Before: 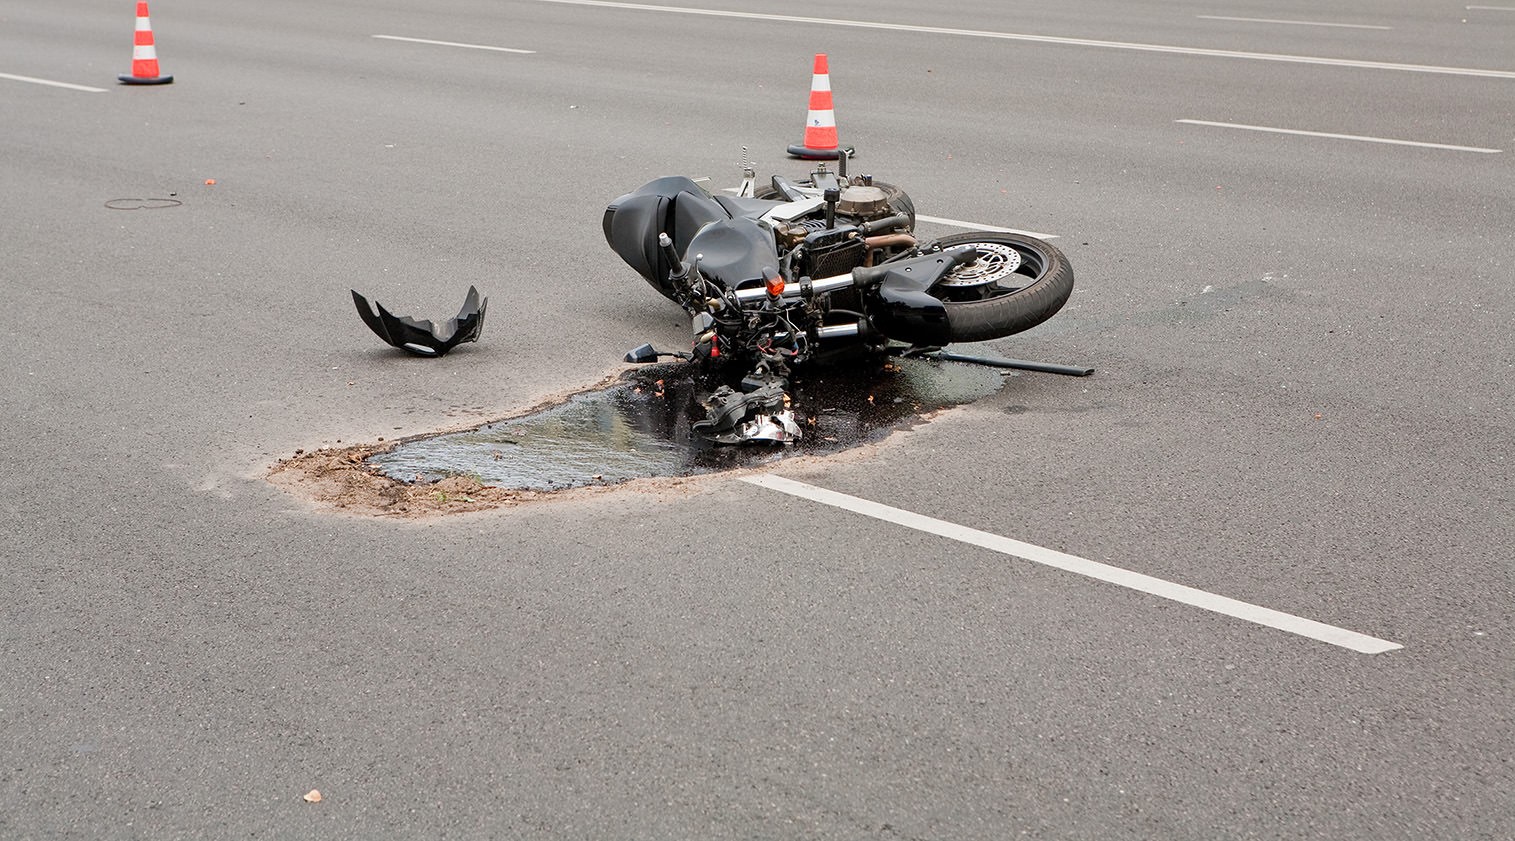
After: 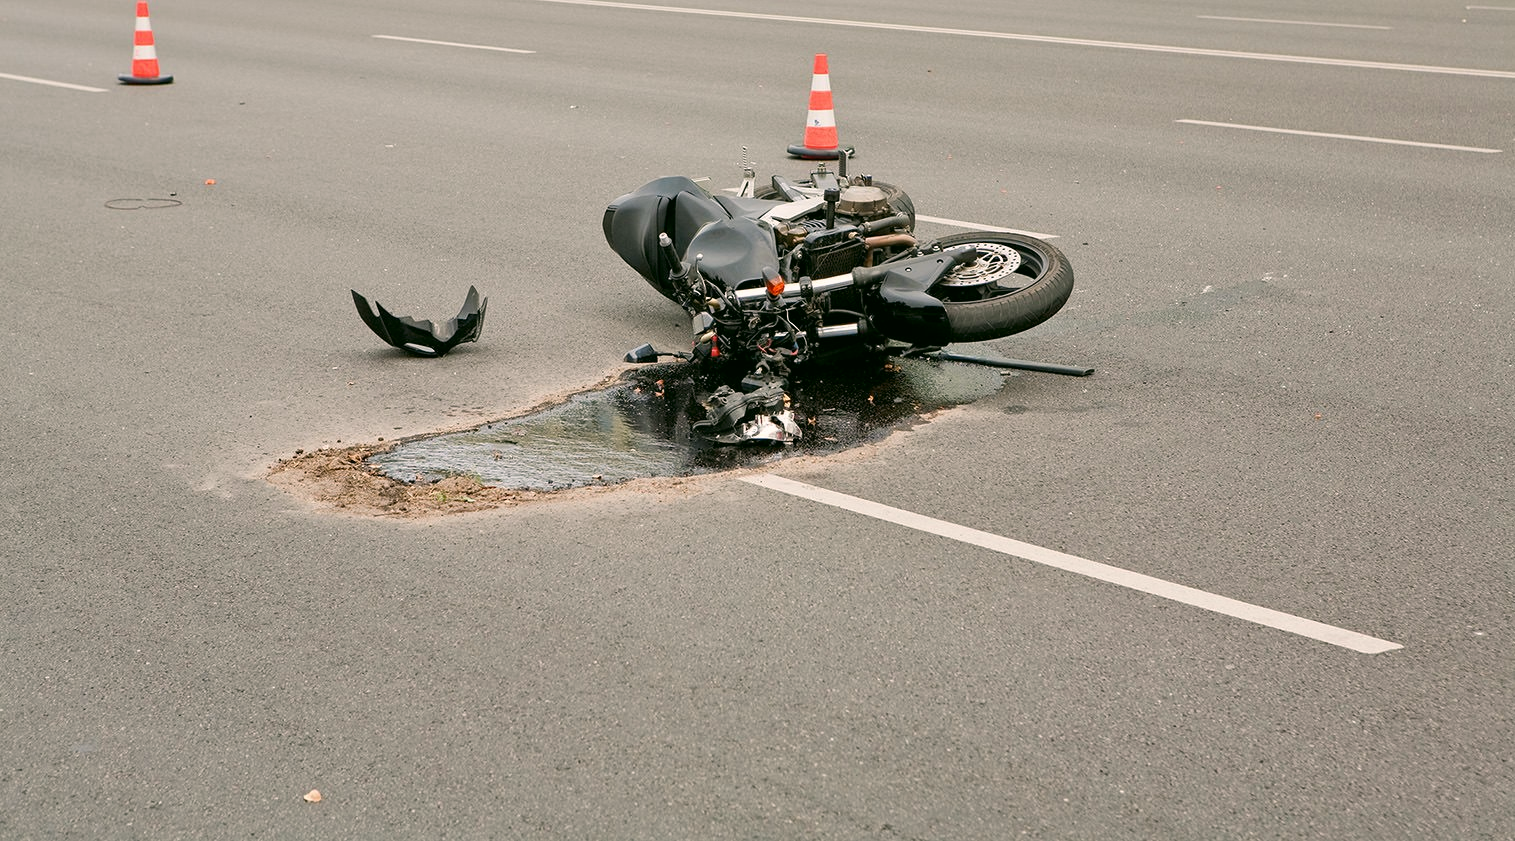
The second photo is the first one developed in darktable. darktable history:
color correction: highlights a* 4.11, highlights b* 4.93, shadows a* -7.45, shadows b* 4.57
